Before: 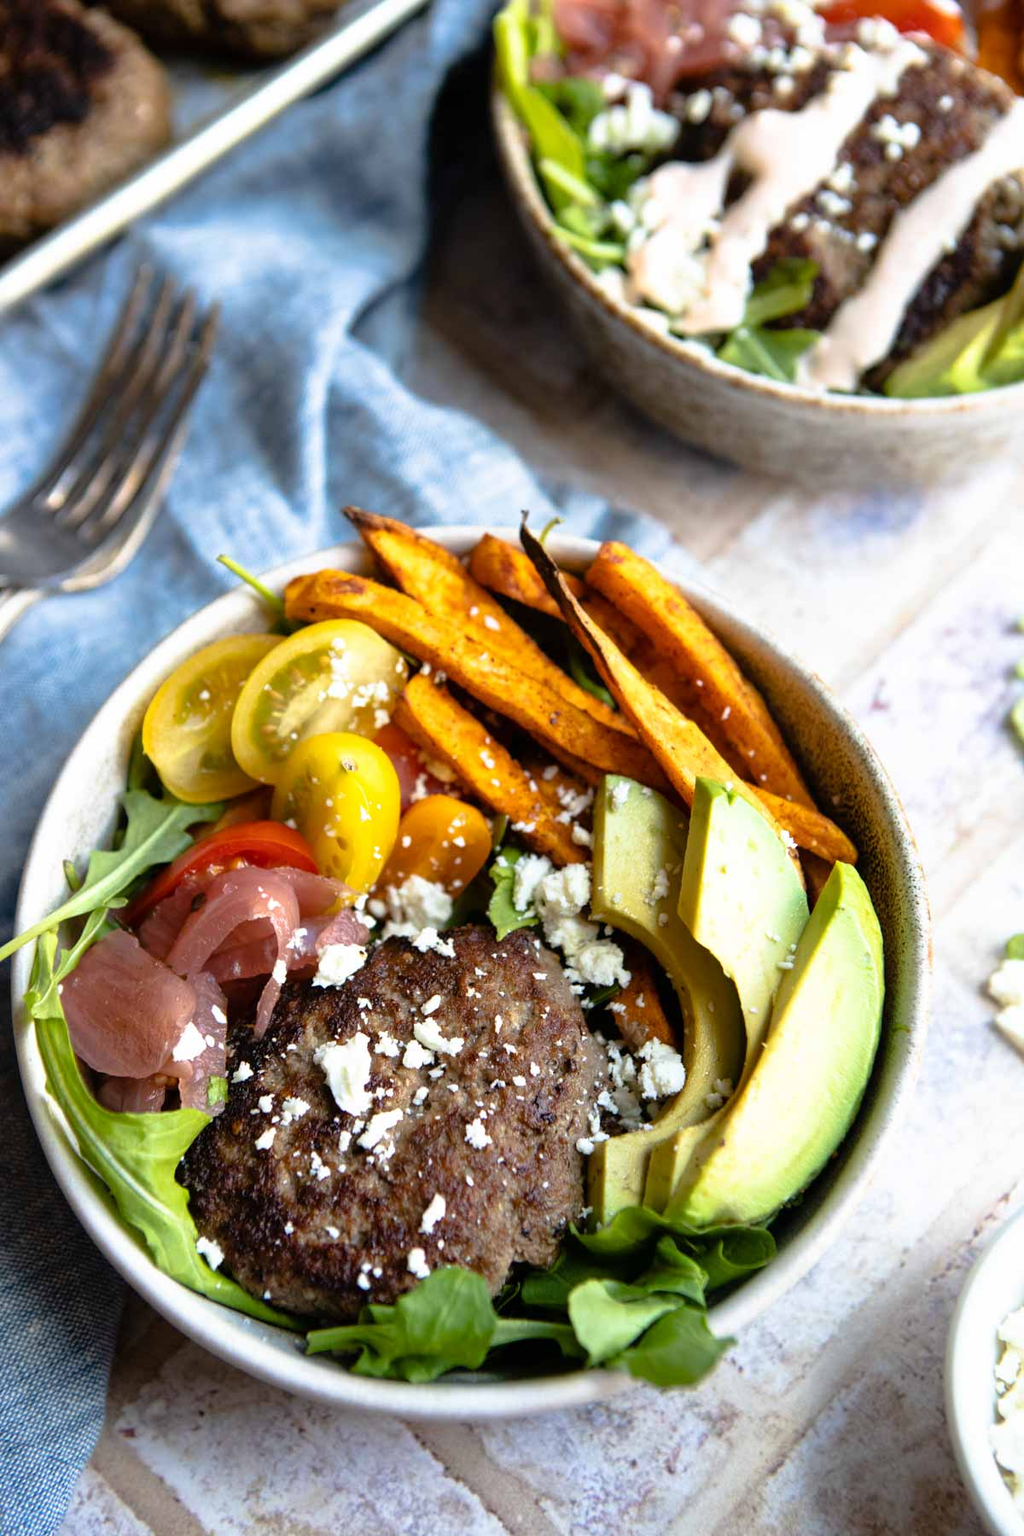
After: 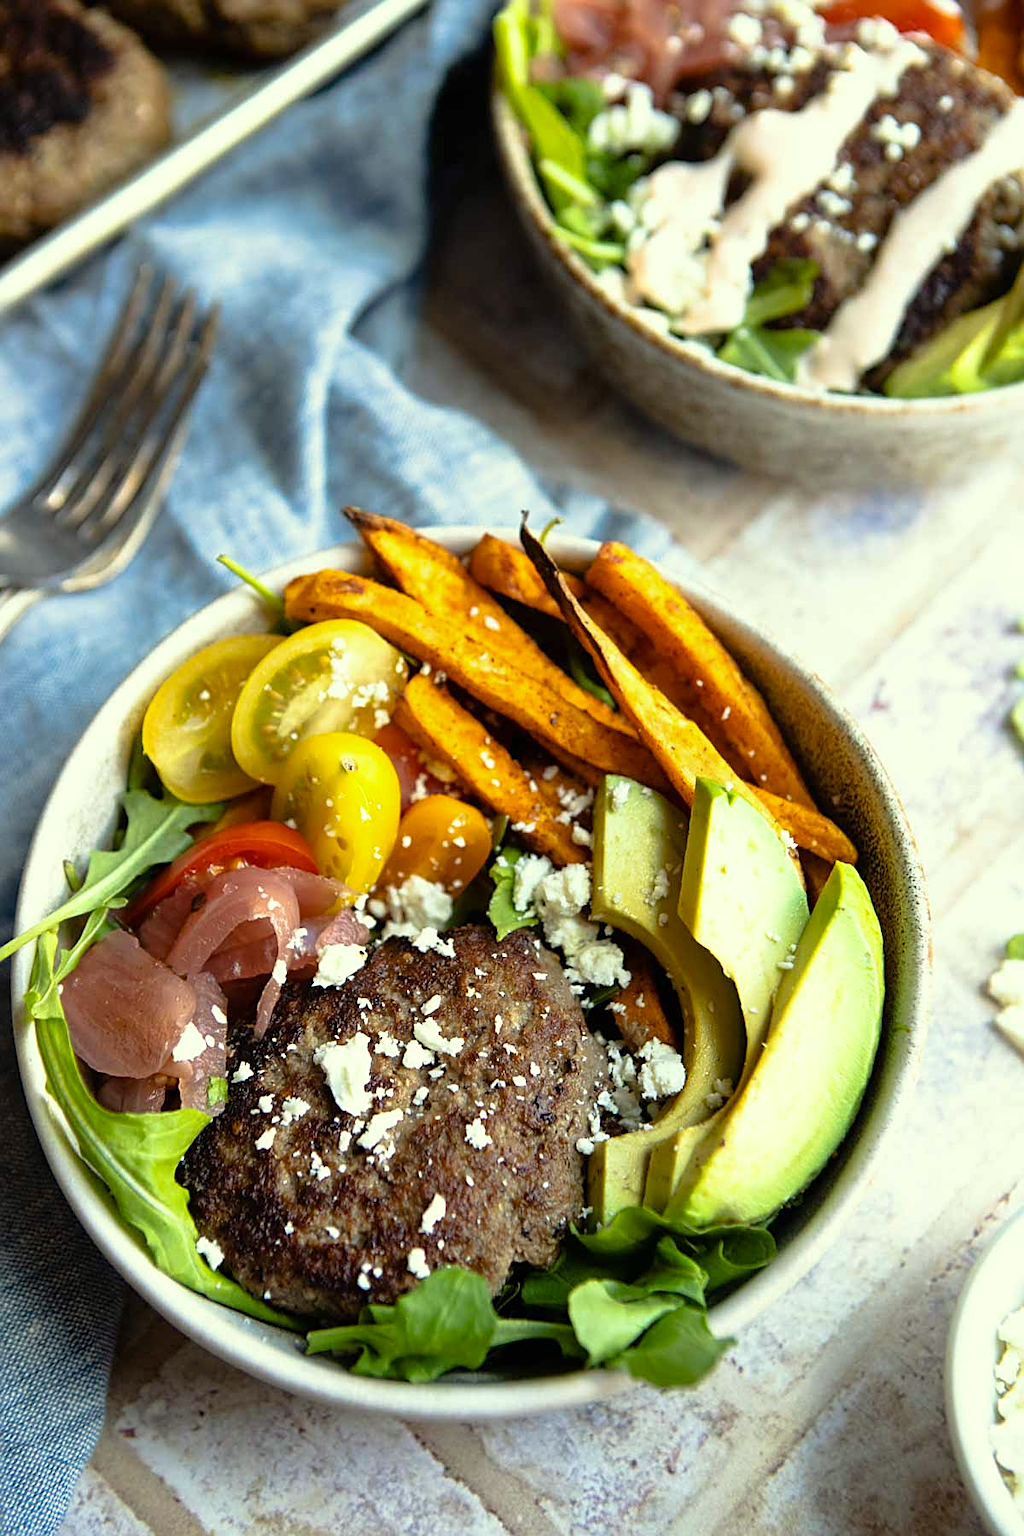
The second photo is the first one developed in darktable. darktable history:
sharpen: on, module defaults
color correction: highlights a* -5.94, highlights b* 11.19
